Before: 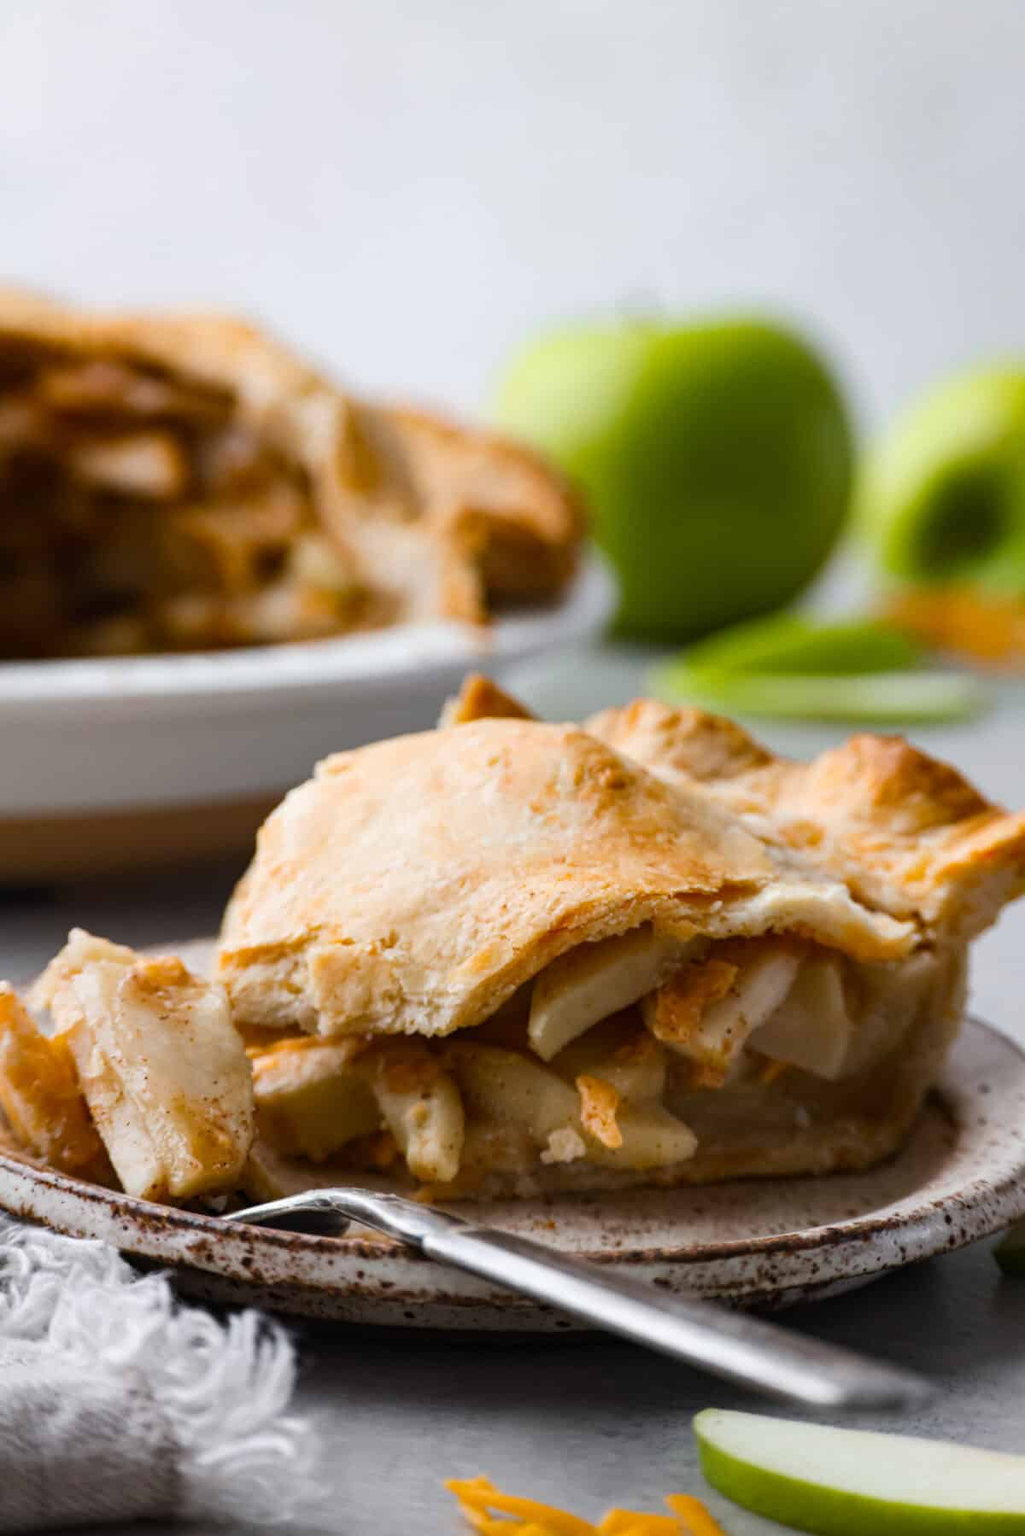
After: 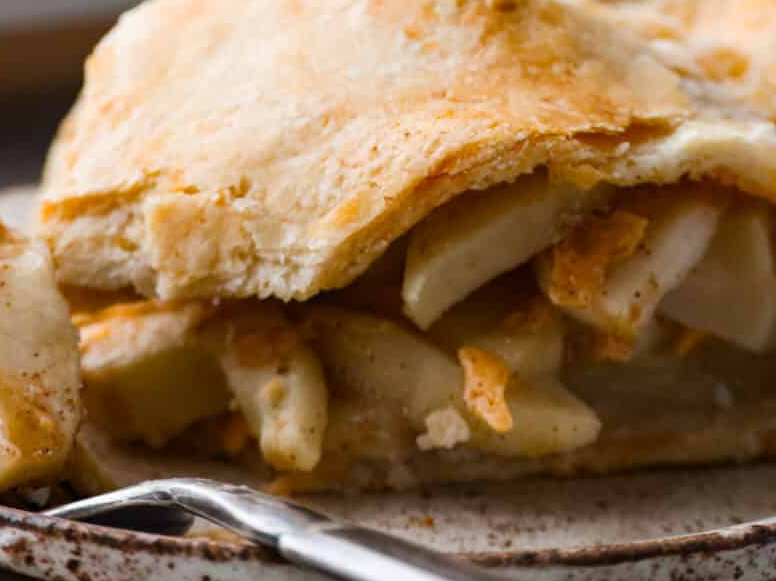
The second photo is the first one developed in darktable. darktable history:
crop: left 18.055%, top 50.787%, right 17.201%, bottom 16.9%
